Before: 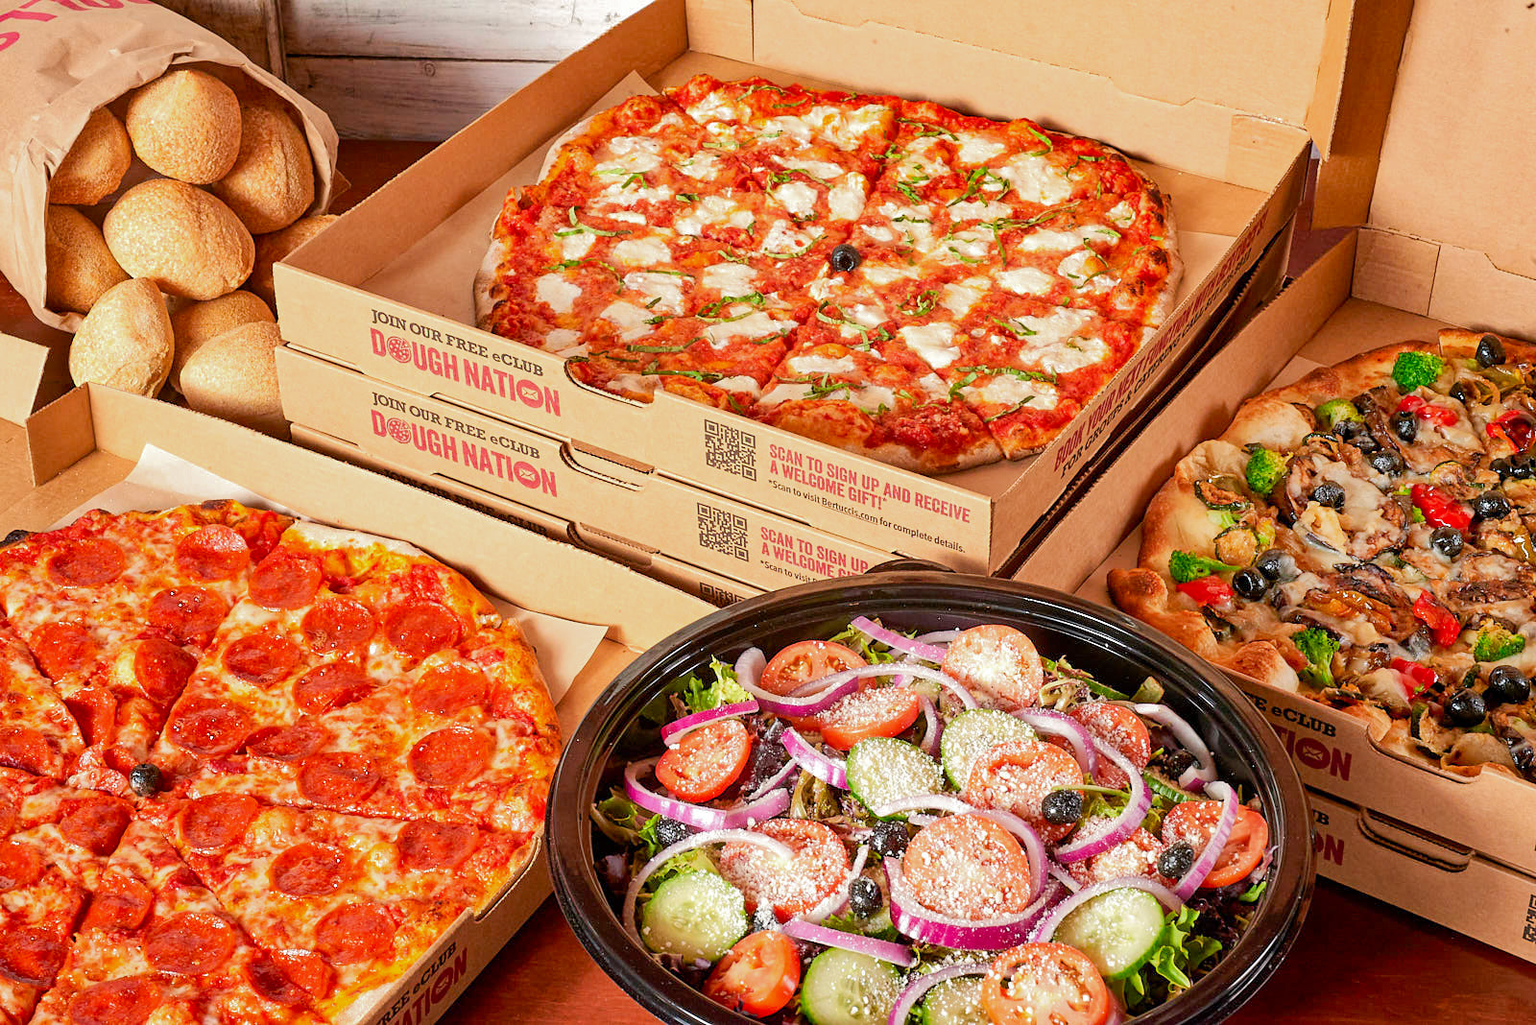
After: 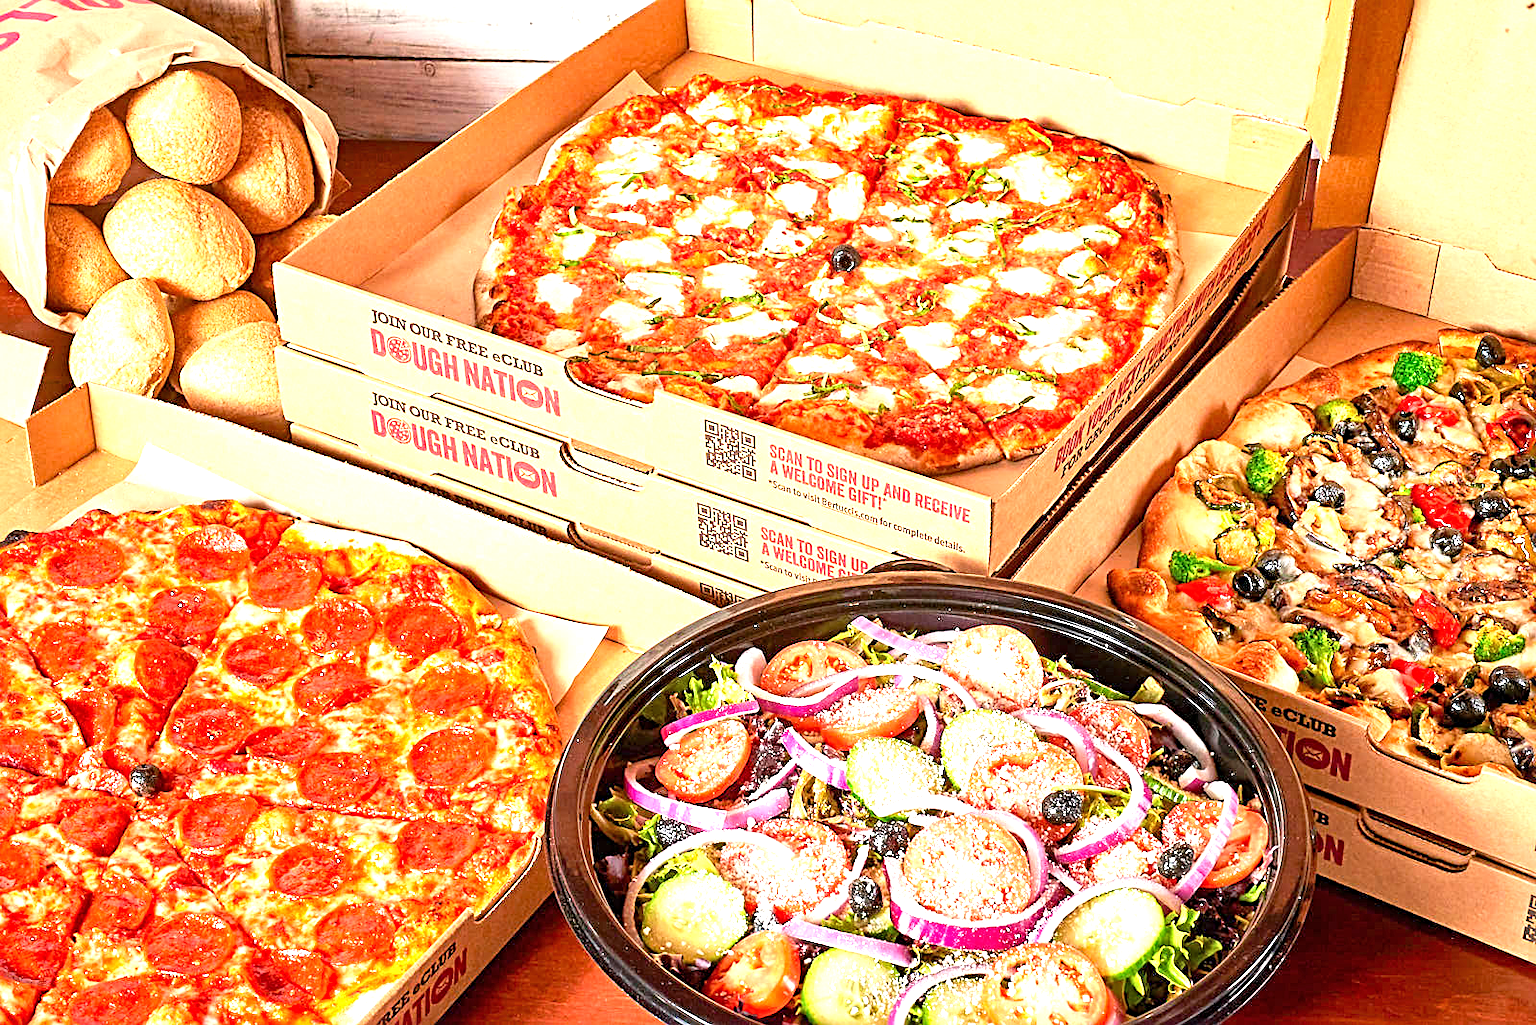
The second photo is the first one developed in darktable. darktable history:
exposure: black level correction 0, exposure 1.2 EV, compensate highlight preservation false
sharpen: radius 3.113
